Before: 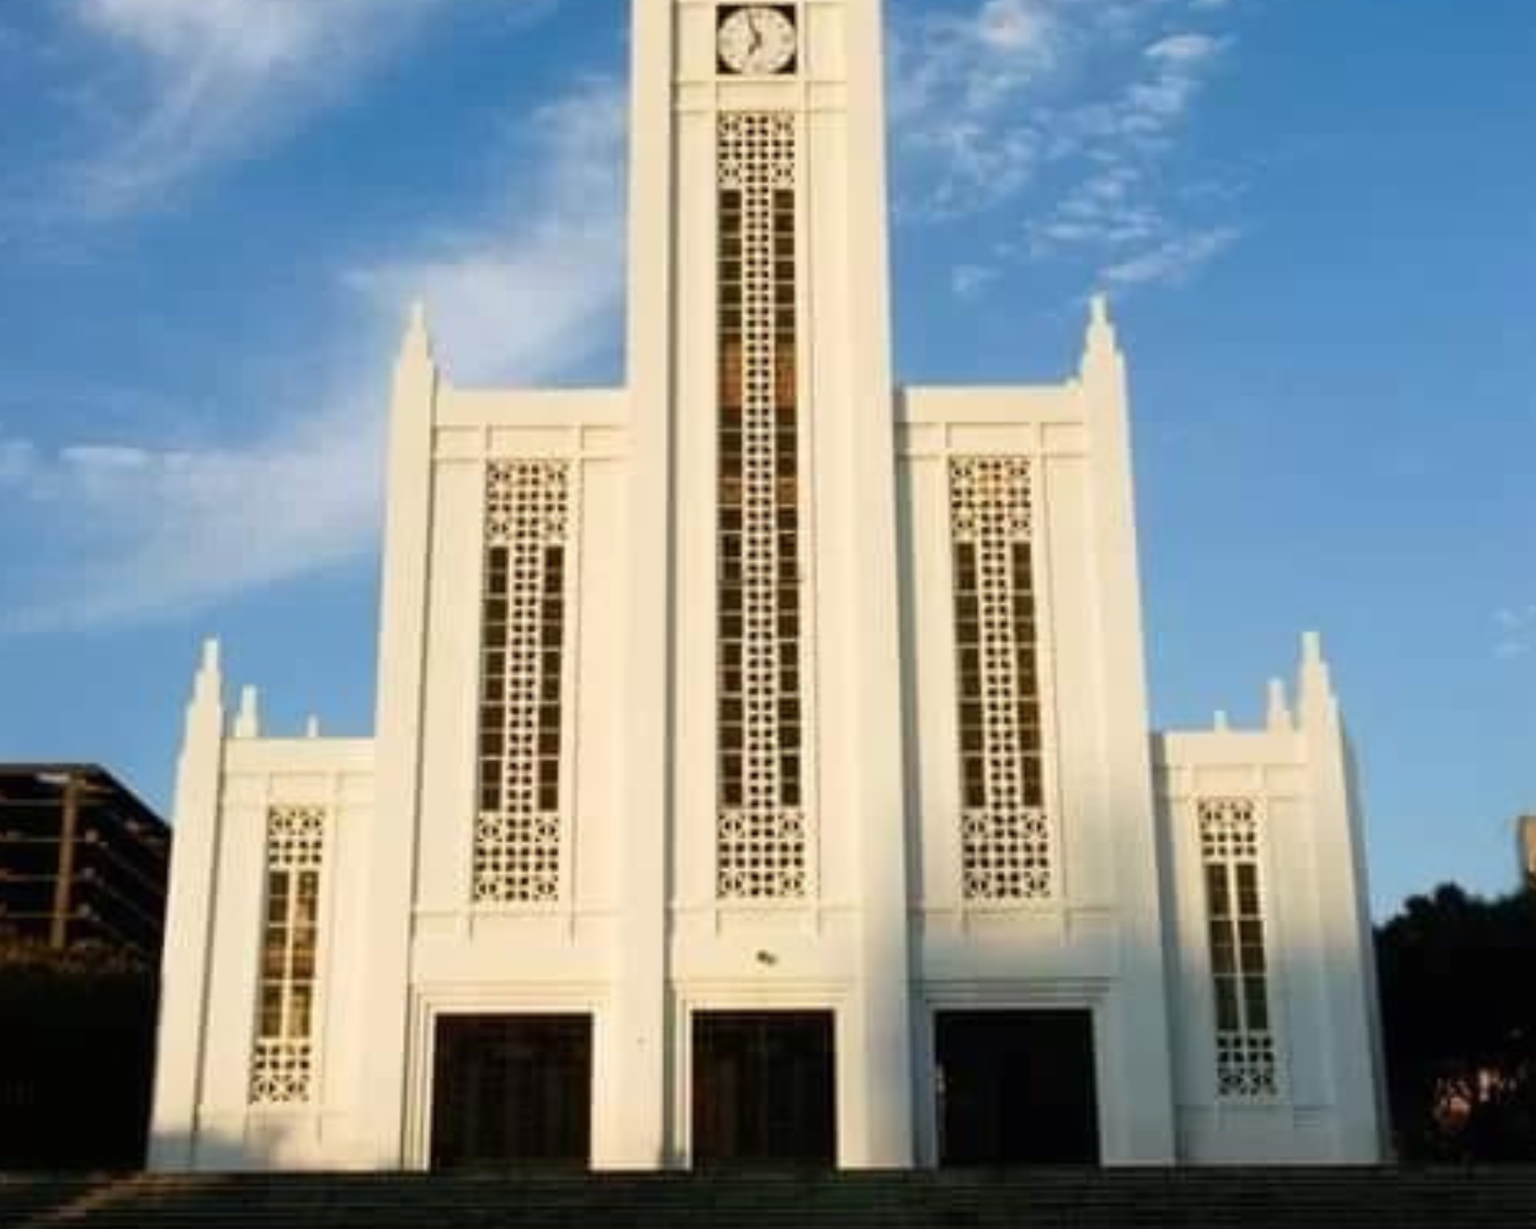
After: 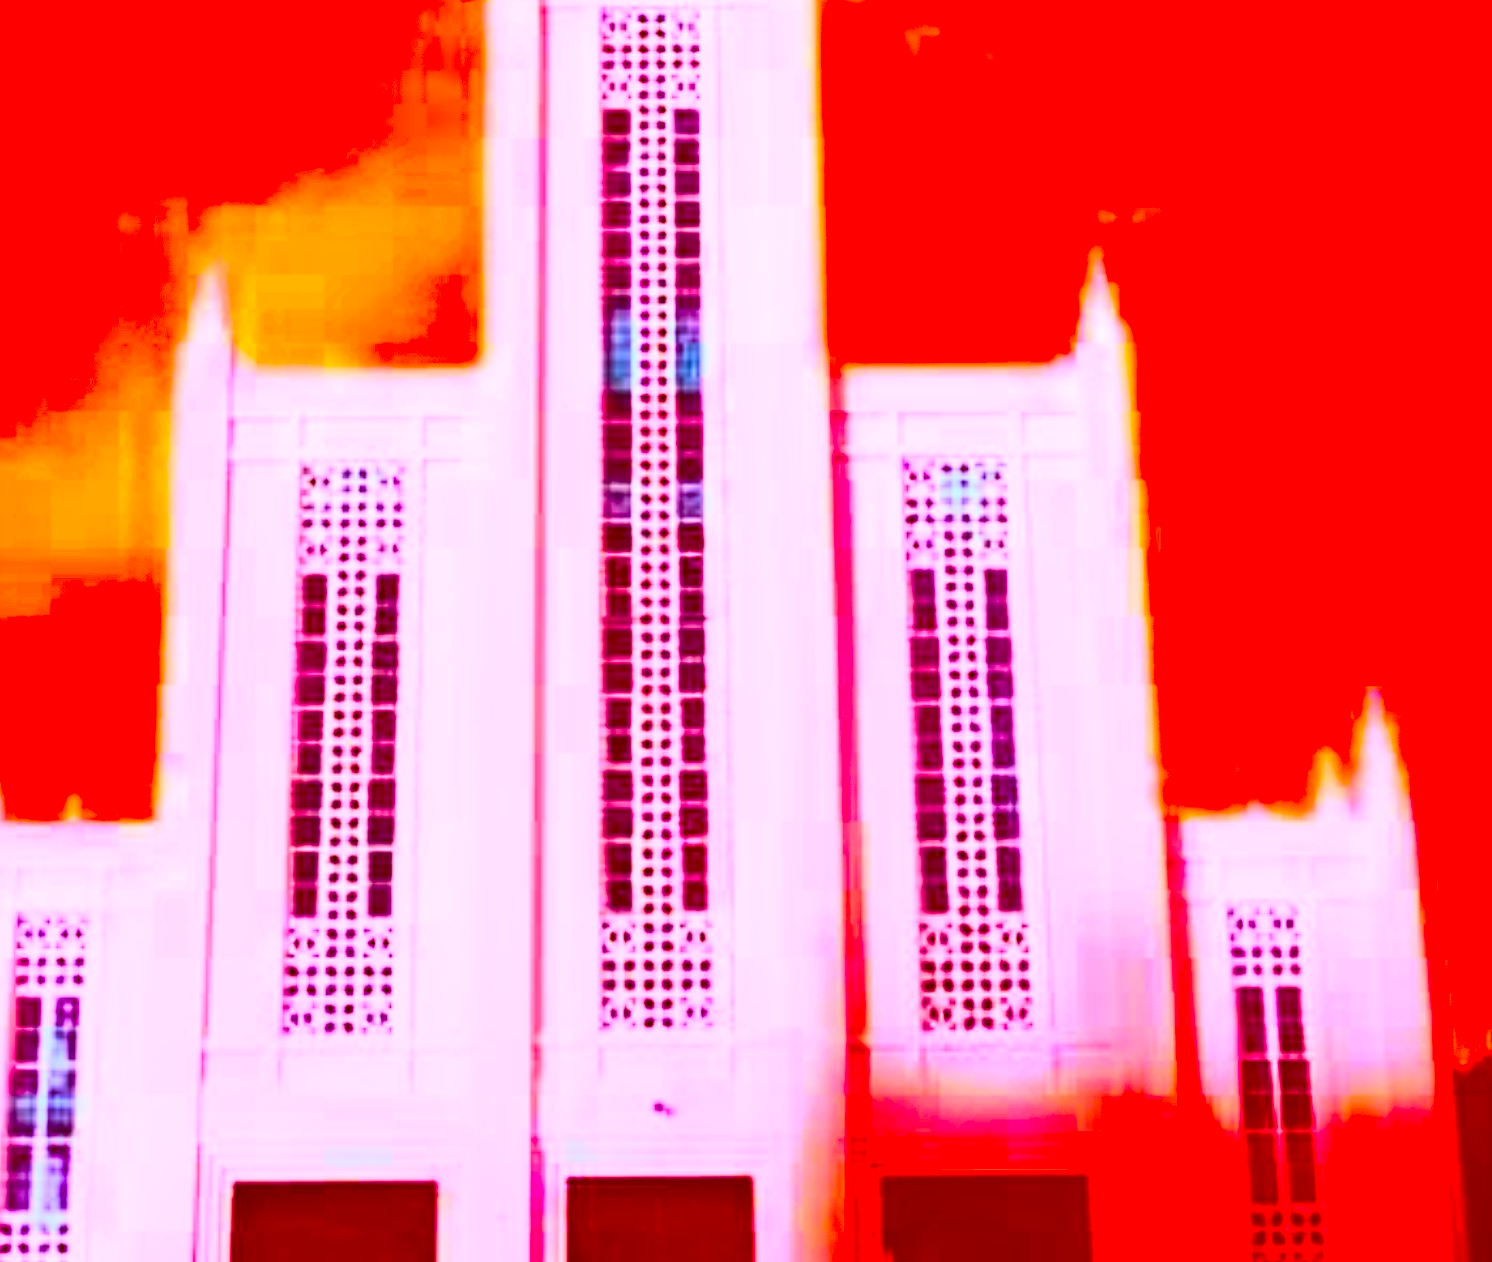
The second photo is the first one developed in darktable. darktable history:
color correction: highlights a* -39.22, highlights b* -39.99, shadows a* -39.3, shadows b* -39.69, saturation -3
crop: left 16.746%, top 8.659%, right 8.609%, bottom 12.464%
color balance rgb: highlights gain › chroma 4.529%, highlights gain › hue 31.15°, linear chroma grading › shadows -9.771%, linear chroma grading › global chroma 20.074%, perceptual saturation grading › global saturation 0.237%, perceptual brilliance grading › highlights 8.608%, perceptual brilliance grading › mid-tones 3.948%, perceptual brilliance grading › shadows 1.557%, global vibrance 24.144%
contrast brightness saturation: contrast 0.242, brightness 0.09
tone equalizer: on, module defaults
tone curve: curves: ch0 [(0, 0.028) (0.037, 0.05) (0.123, 0.108) (0.19, 0.164) (0.269, 0.247) (0.475, 0.533) (0.595, 0.695) (0.718, 0.823) (0.855, 0.913) (1, 0.982)]; ch1 [(0, 0) (0.243, 0.245) (0.427, 0.41) (0.493, 0.481) (0.505, 0.502) (0.536, 0.545) (0.56, 0.582) (0.611, 0.644) (0.769, 0.807) (1, 1)]; ch2 [(0, 0) (0.249, 0.216) (0.349, 0.321) (0.424, 0.442) (0.476, 0.483) (0.498, 0.499) (0.517, 0.519) (0.532, 0.55) (0.569, 0.608) (0.614, 0.661) (0.706, 0.75) (0.808, 0.809) (0.991, 0.968)], color space Lab, independent channels, preserve colors none
local contrast: detail 130%
